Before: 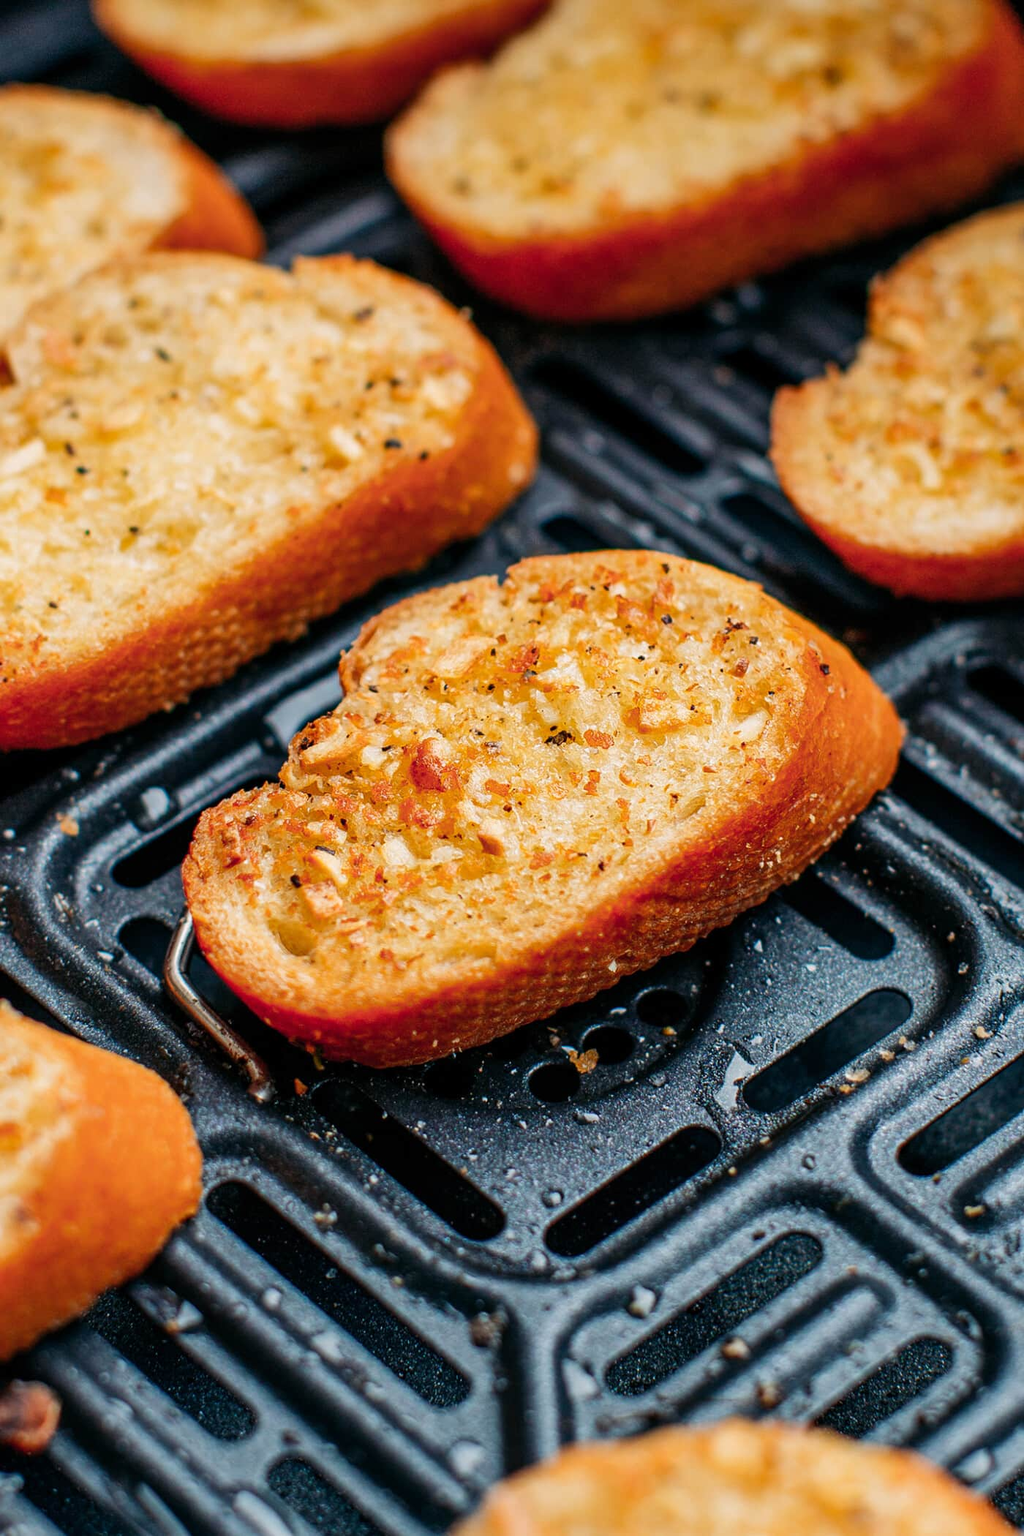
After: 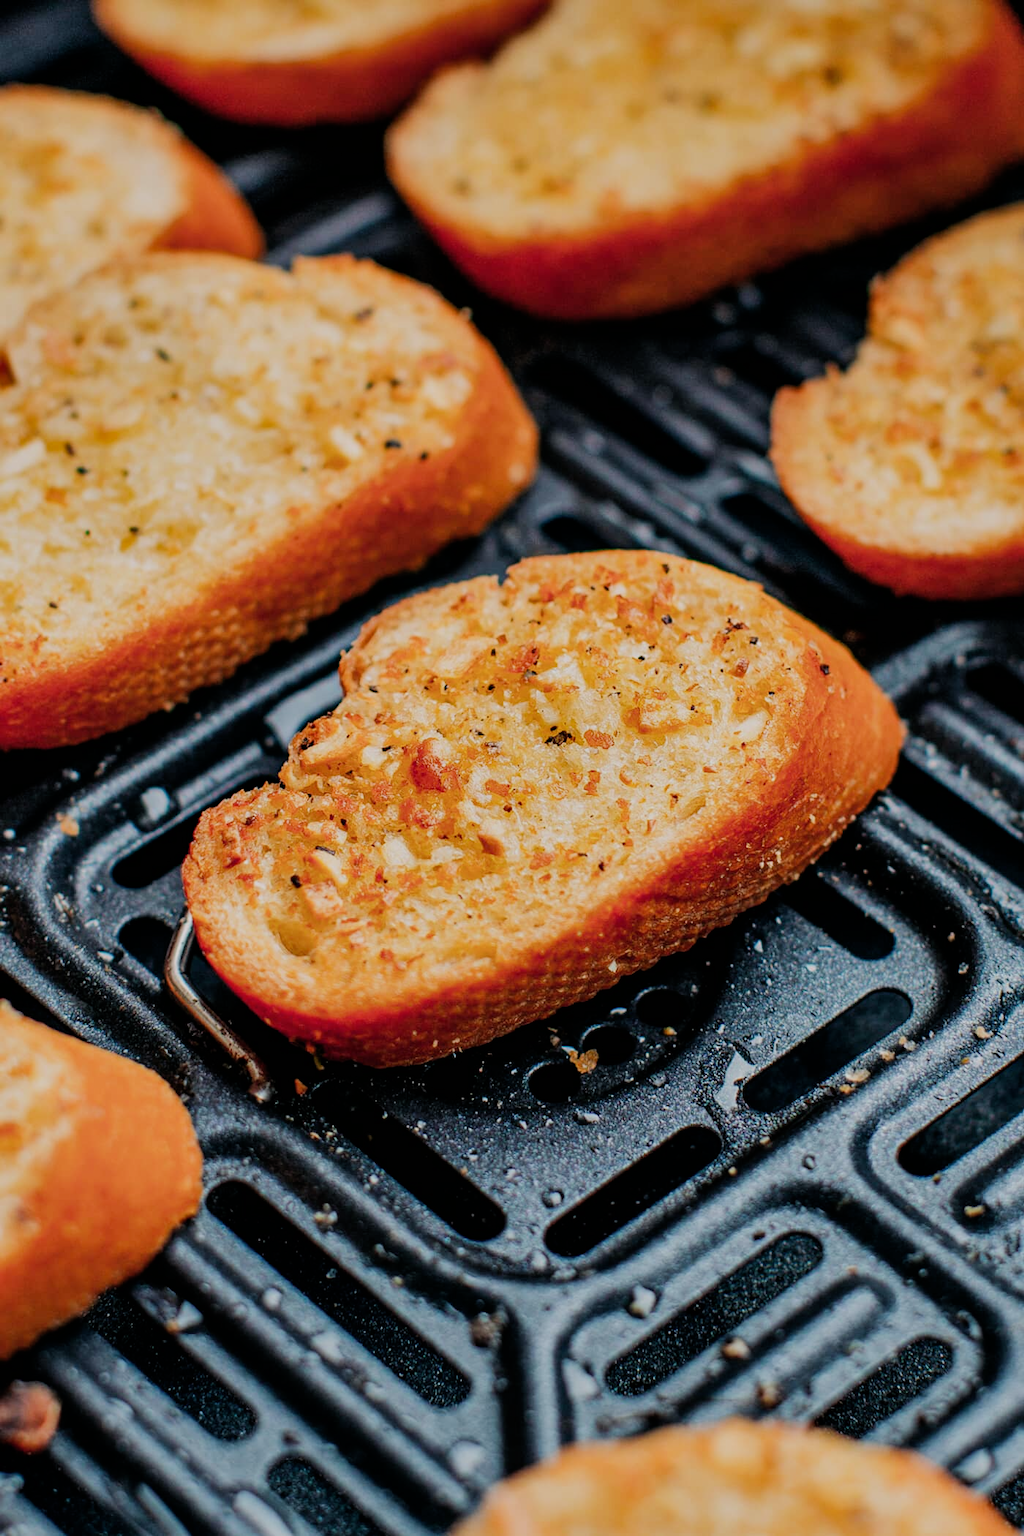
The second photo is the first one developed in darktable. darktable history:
filmic rgb: black relative exposure -7.65 EV, white relative exposure 4.56 EV, hardness 3.61
shadows and highlights: shadows 12.9, white point adjustment 1.22, soften with gaussian
